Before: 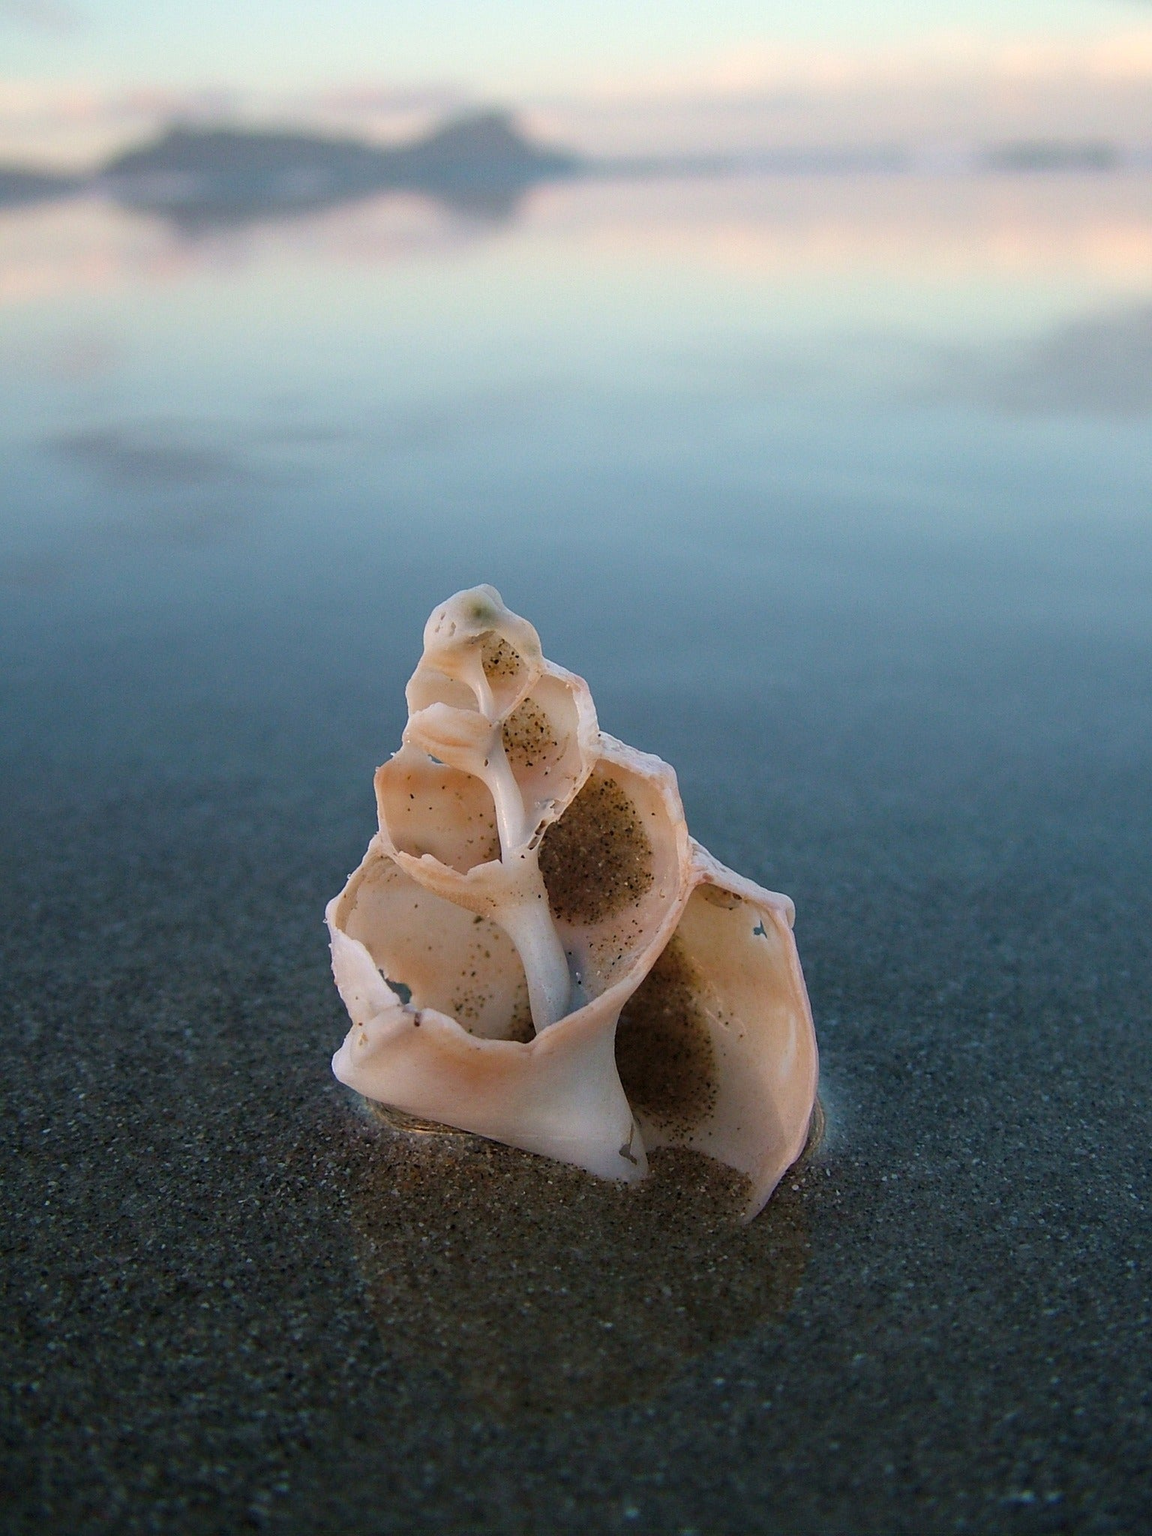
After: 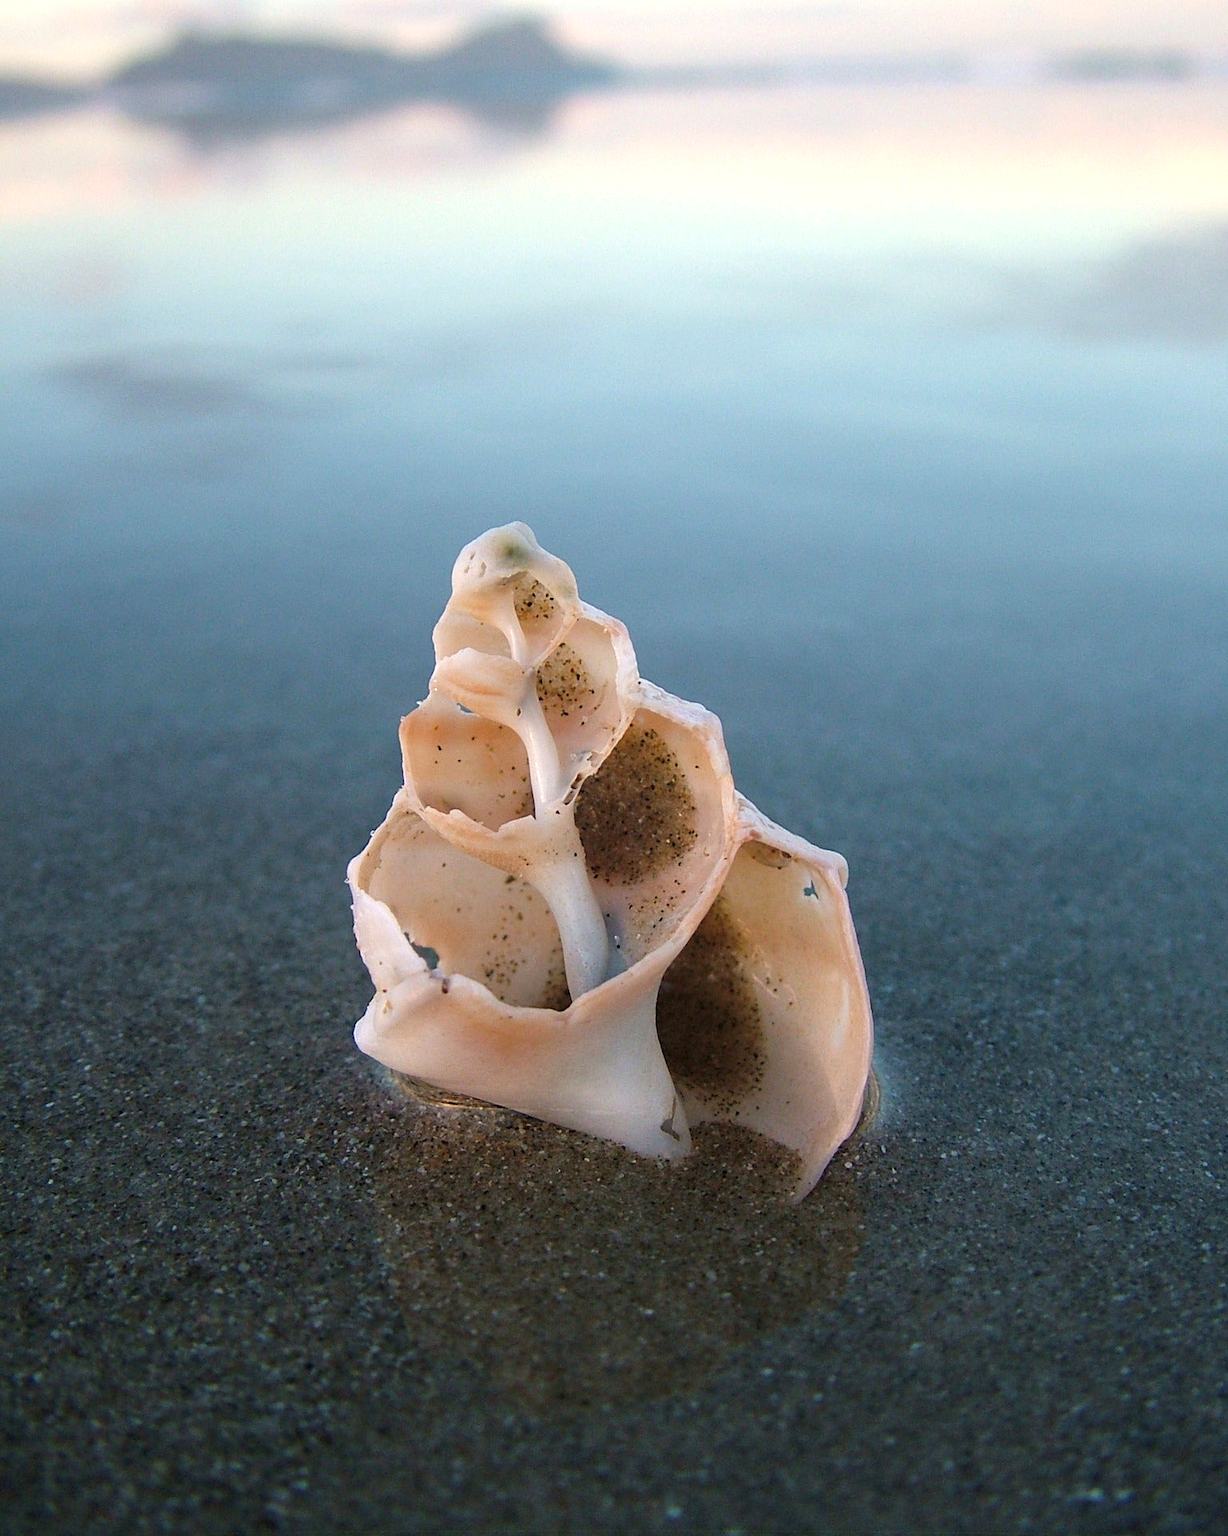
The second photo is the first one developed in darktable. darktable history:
exposure: black level correction 0, exposure 0.5 EV, compensate highlight preservation false
crop and rotate: top 6.25%
